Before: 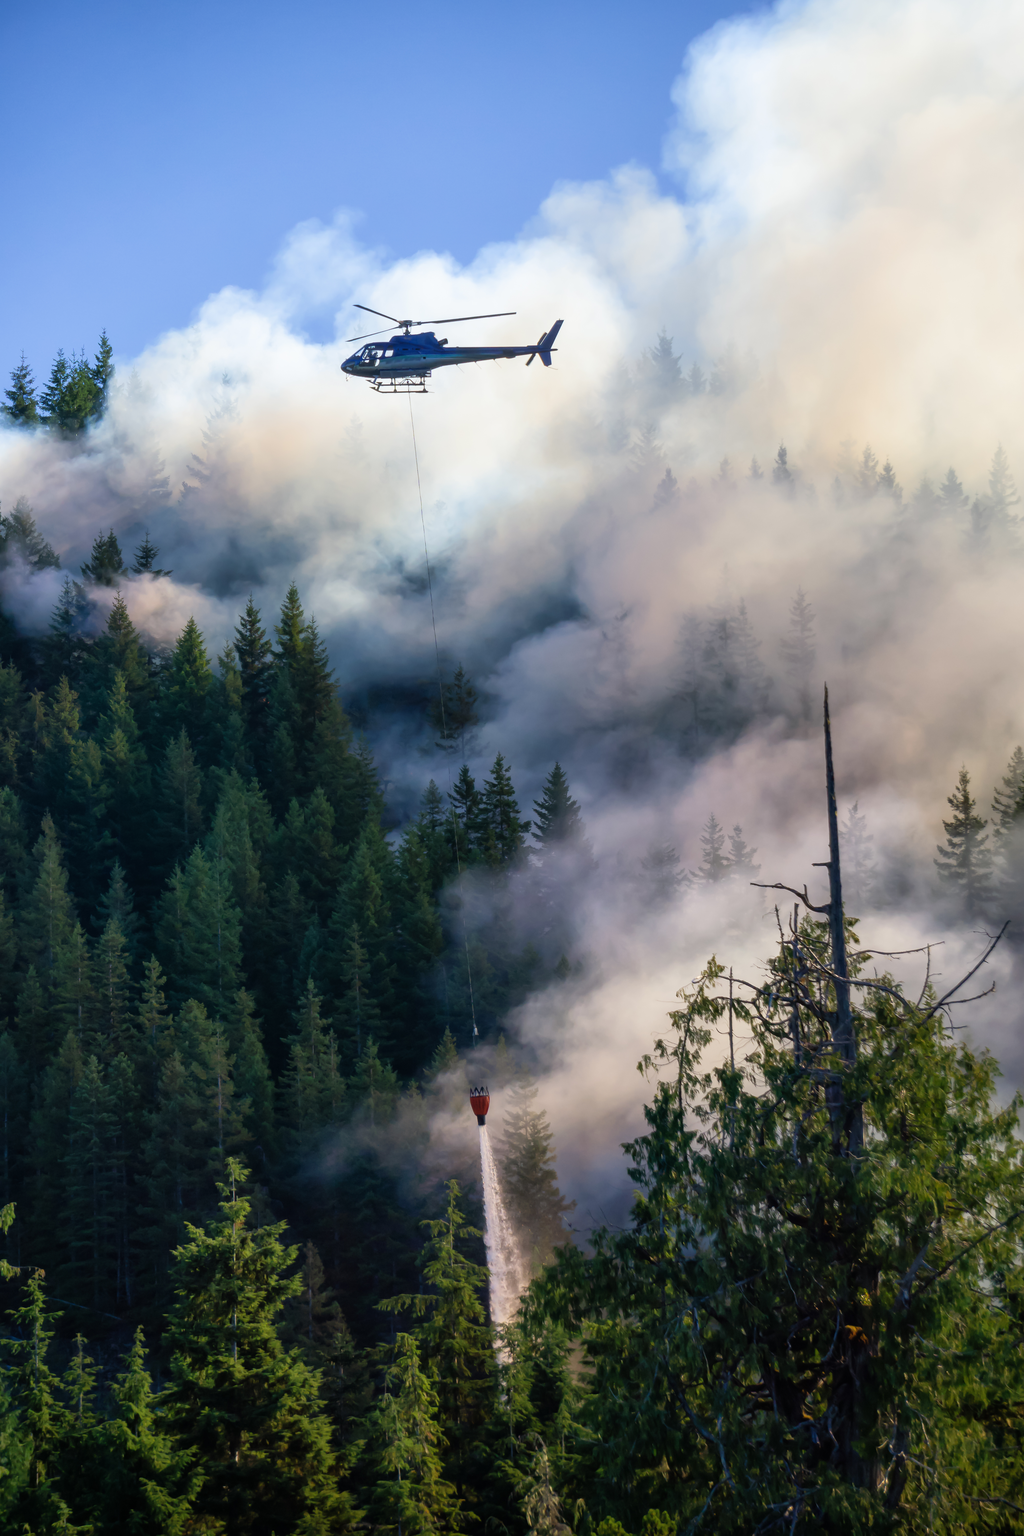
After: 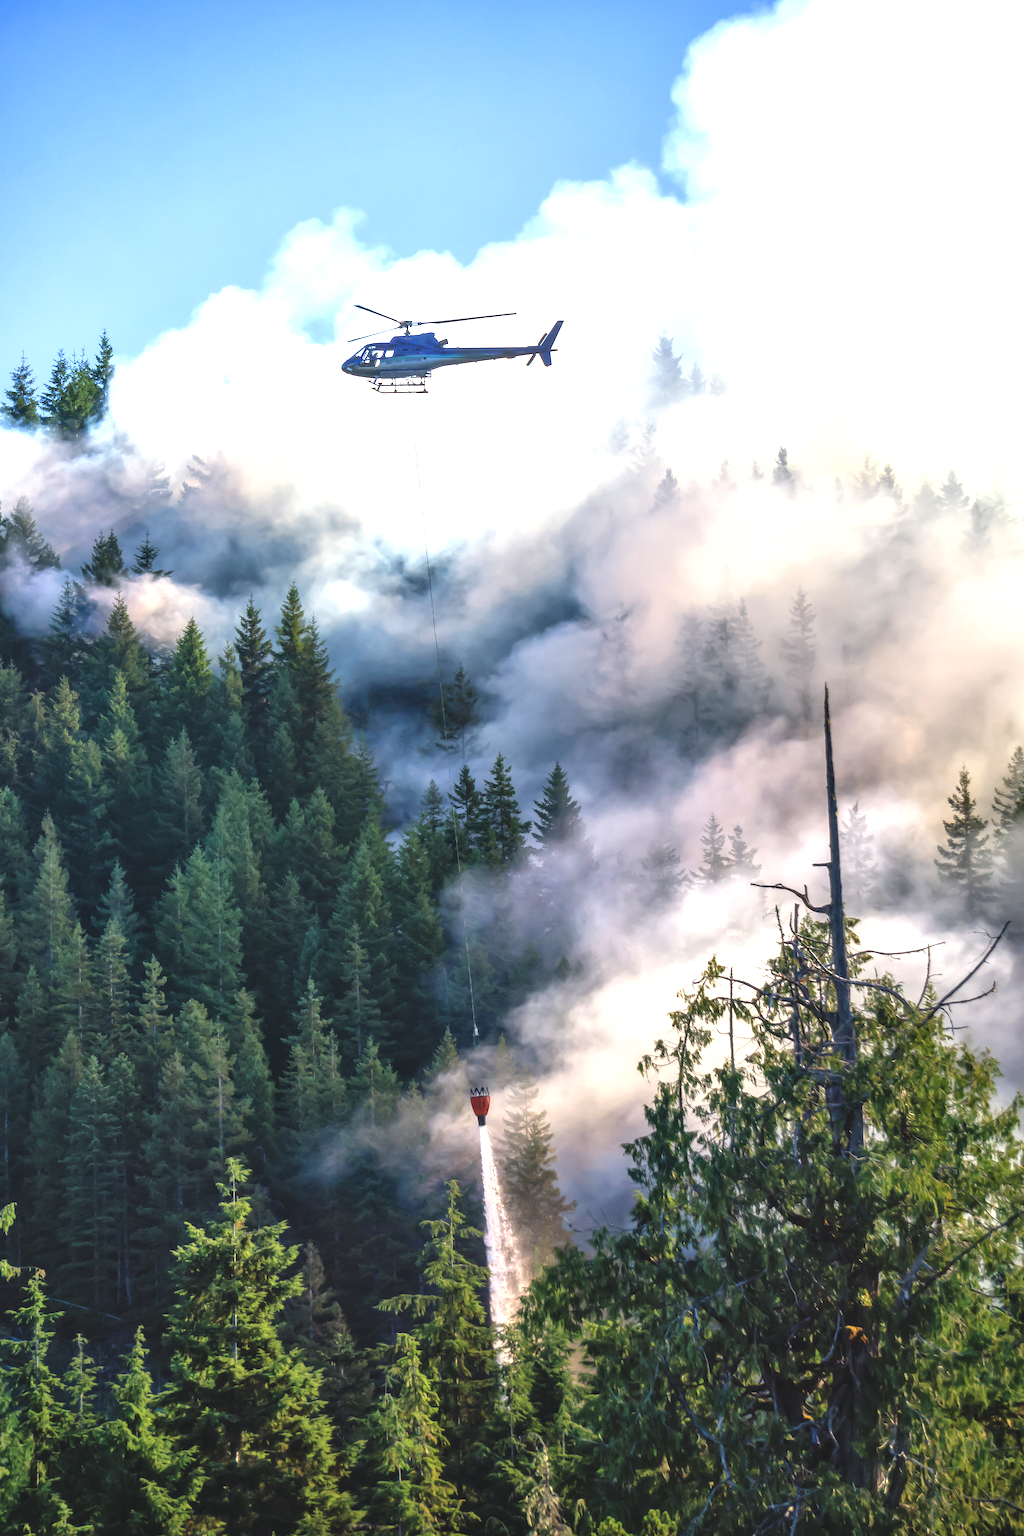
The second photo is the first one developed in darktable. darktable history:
local contrast: on, module defaults
exposure: black level correction -0.005, exposure 1.006 EV, compensate highlight preservation false
shadows and highlights: shadows 36.33, highlights -26.69, soften with gaussian
